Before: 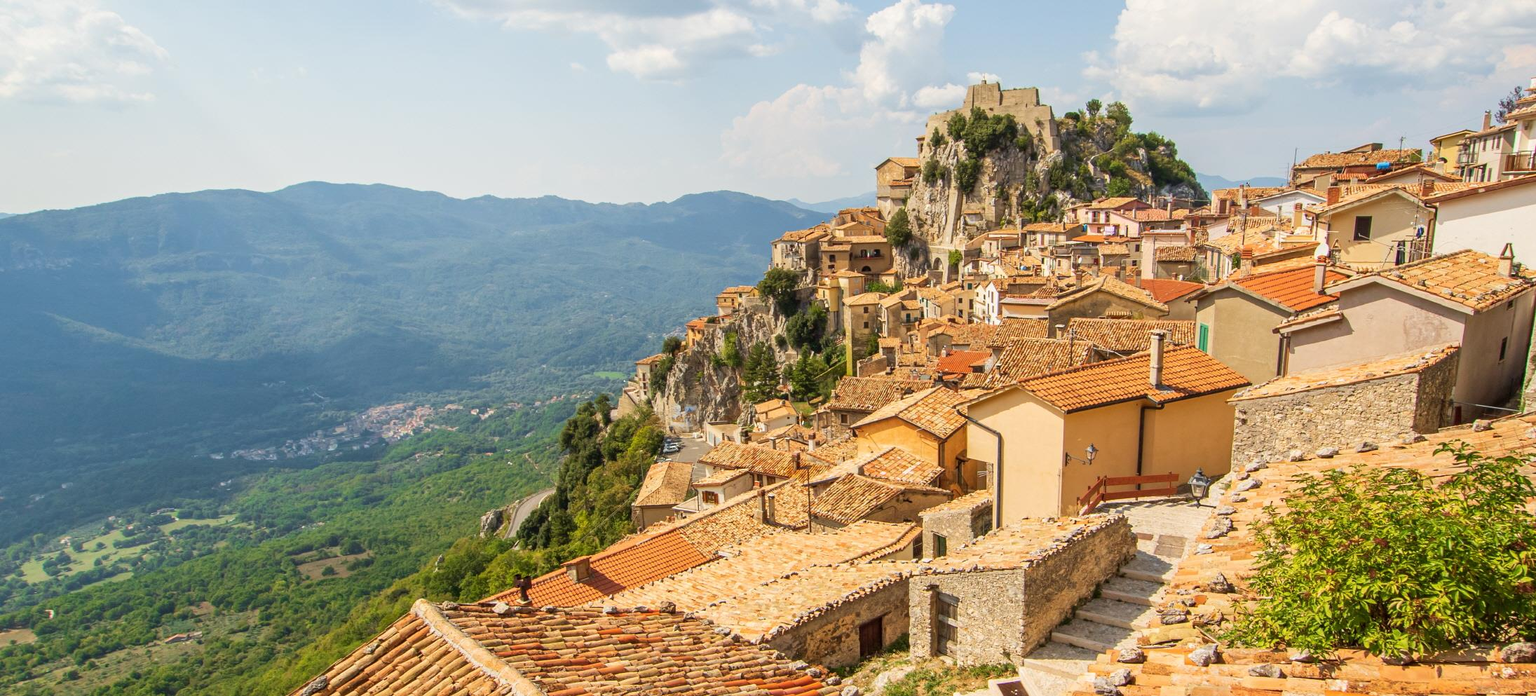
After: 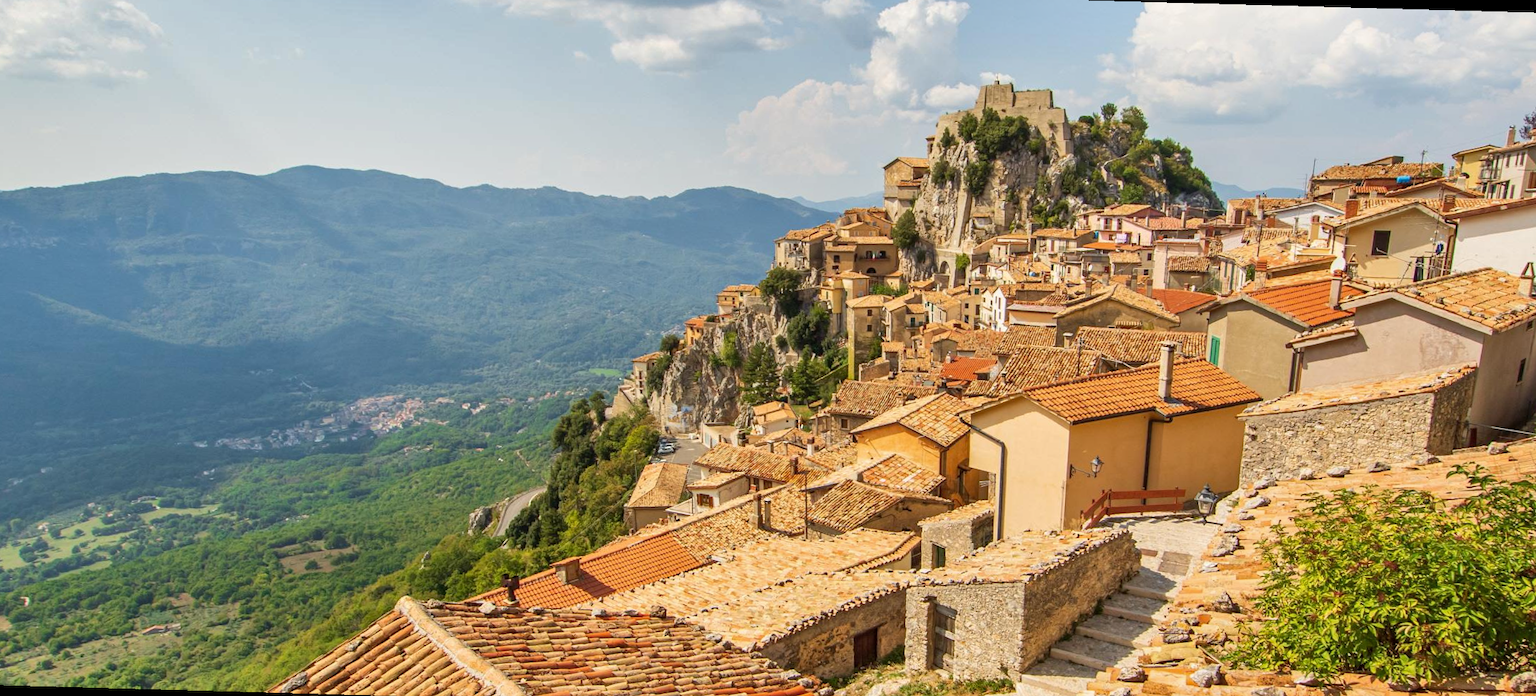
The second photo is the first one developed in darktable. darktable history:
rotate and perspective: rotation 1.57°, crop left 0.018, crop right 0.982, crop top 0.039, crop bottom 0.961
shadows and highlights: soften with gaussian
